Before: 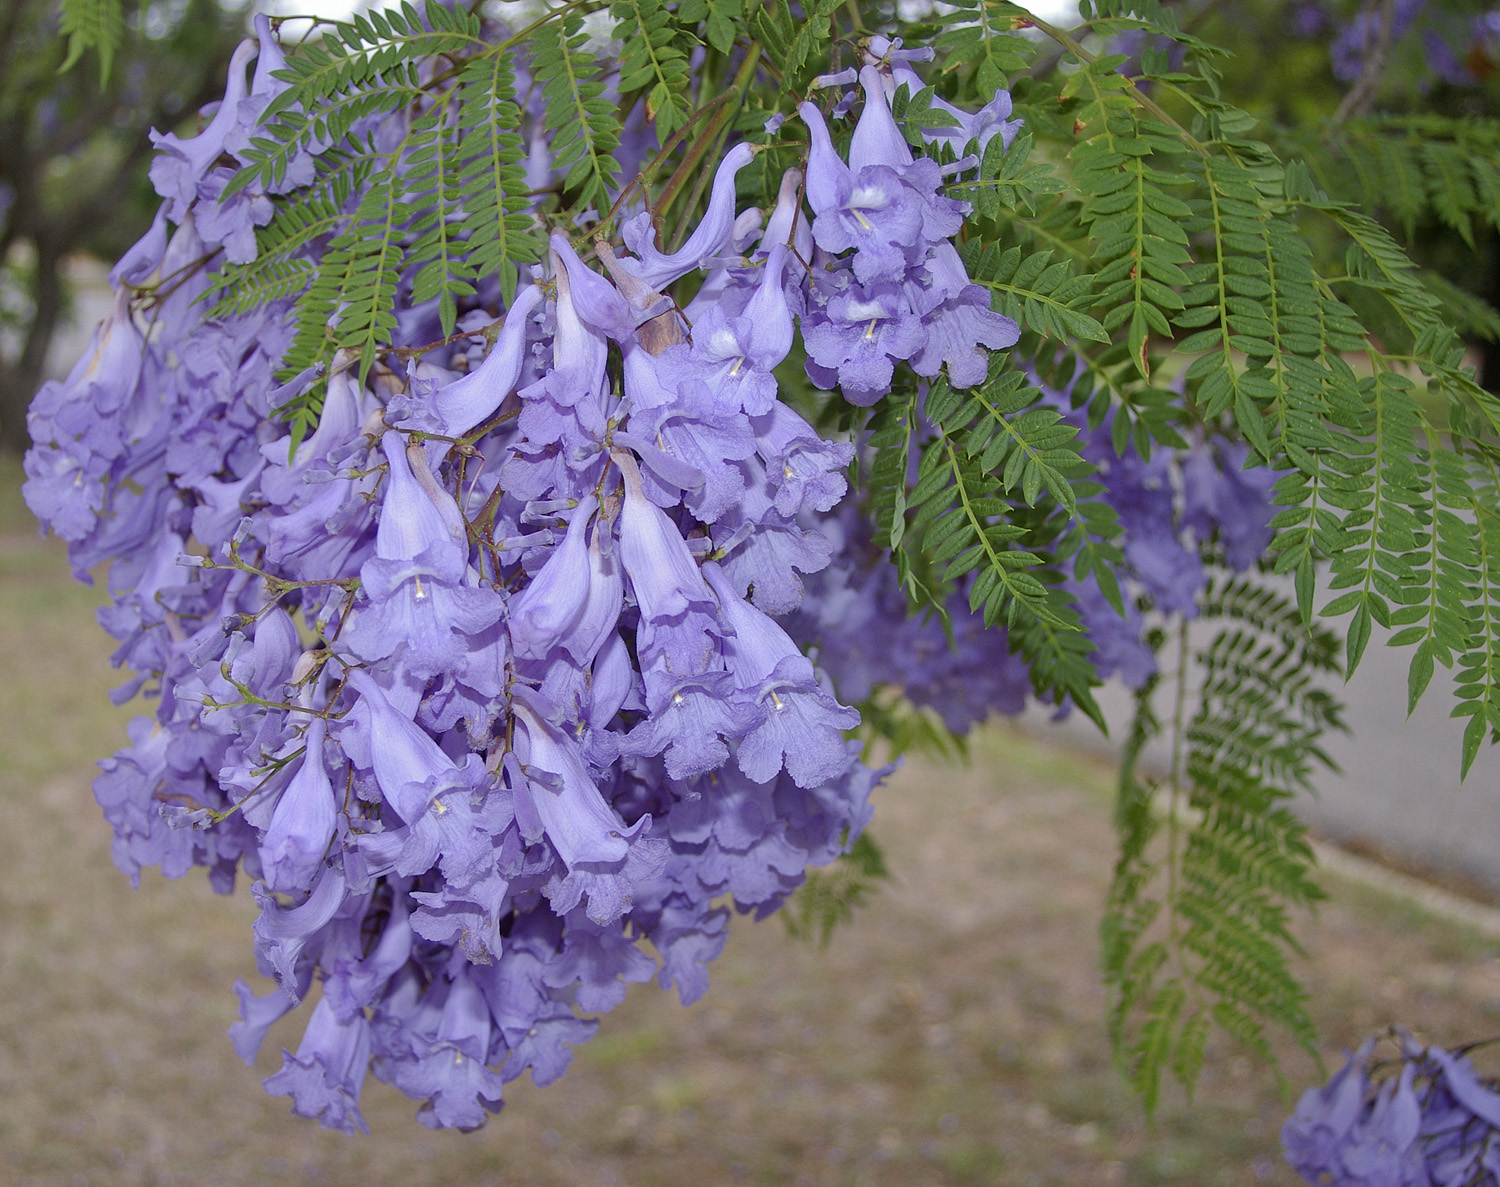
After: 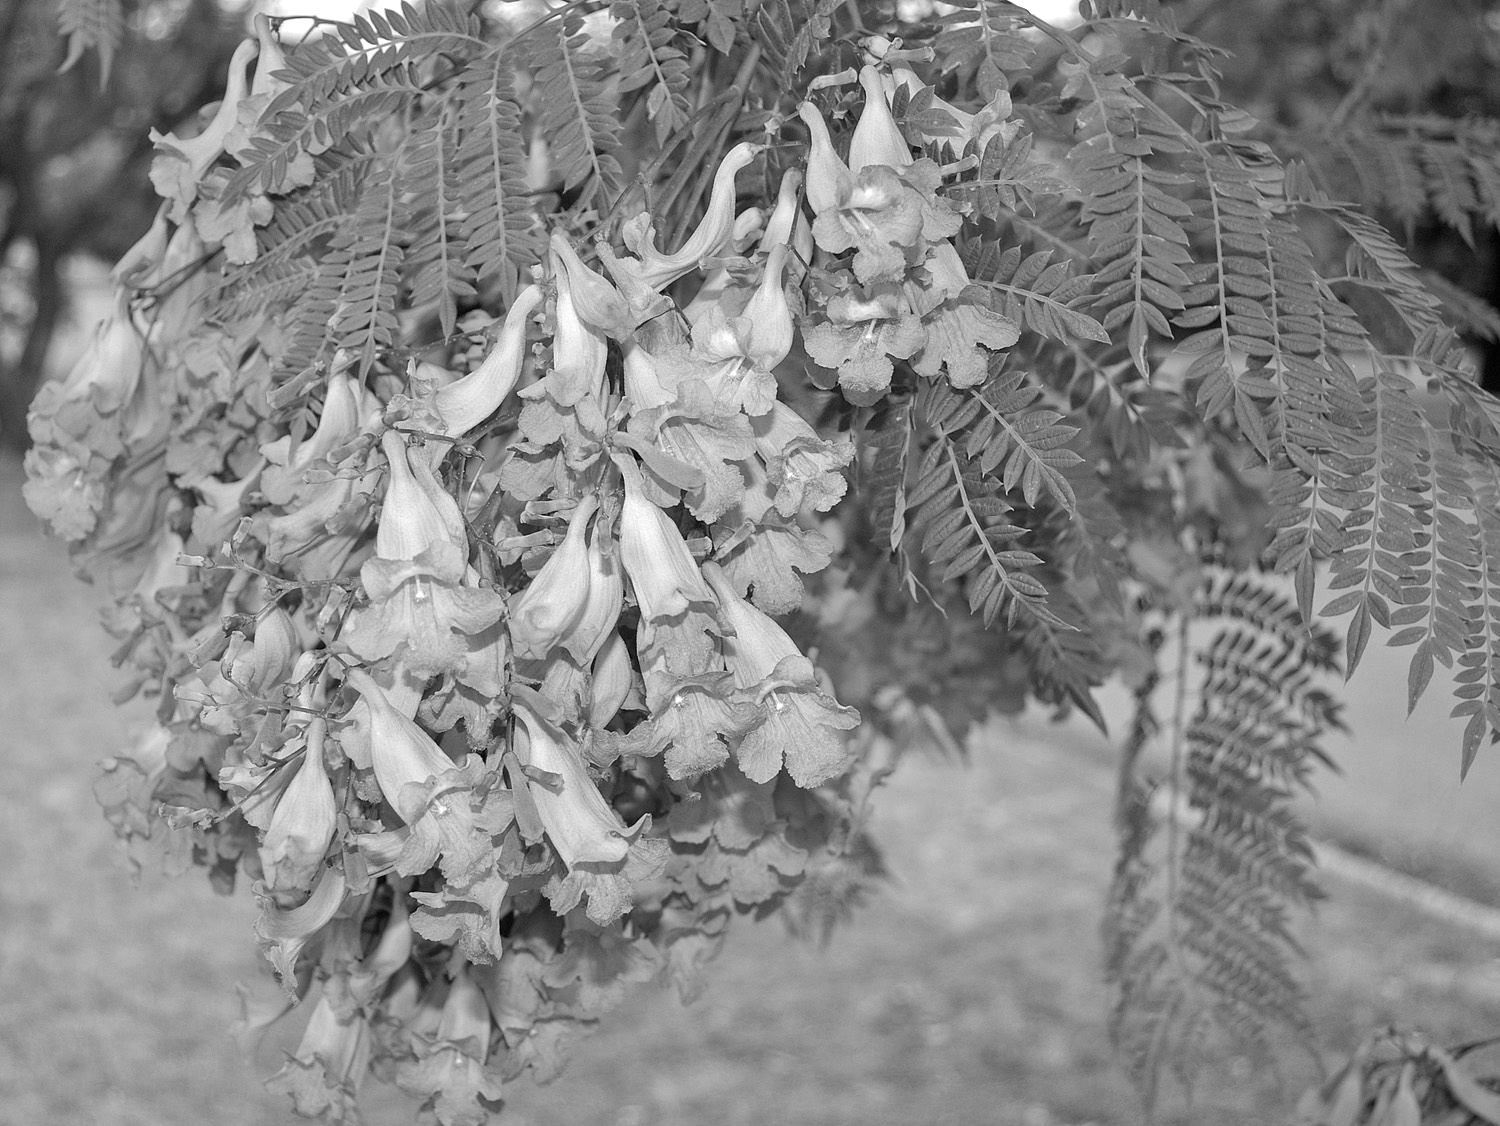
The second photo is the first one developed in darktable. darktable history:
exposure: exposure 0.6 EV, compensate highlight preservation false
crop and rotate: top 0%, bottom 5.097%
monochrome: a 32, b 64, size 2.3
